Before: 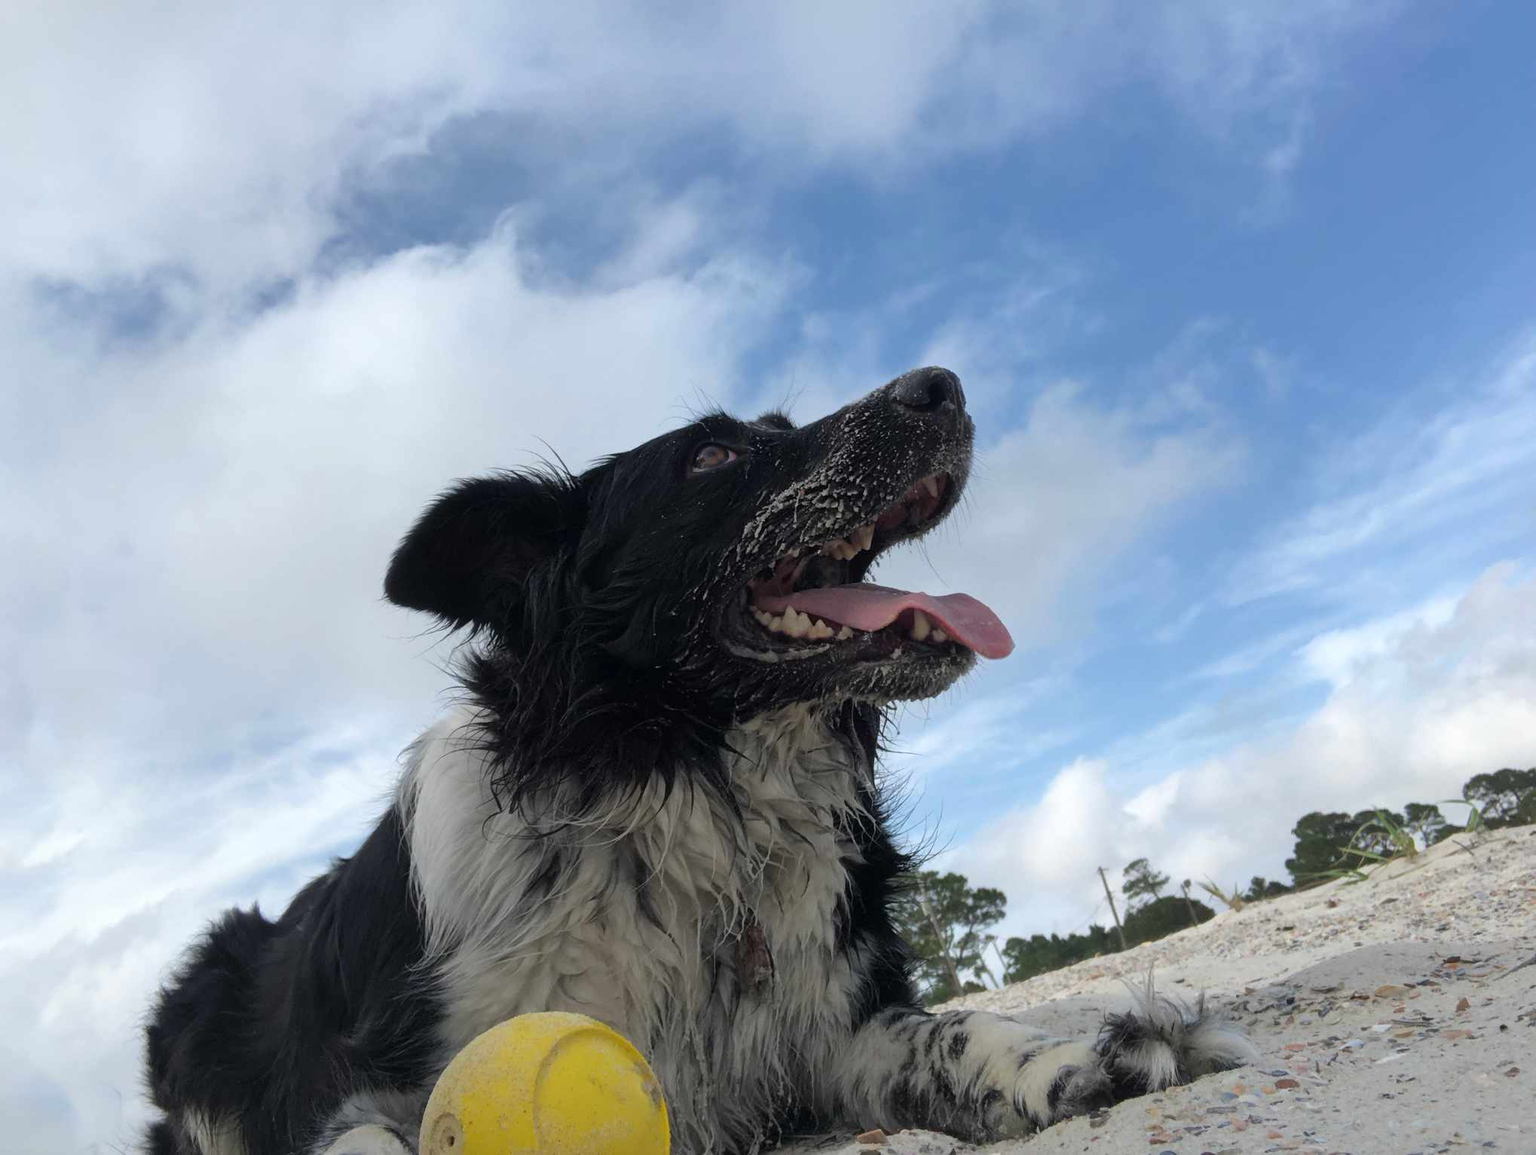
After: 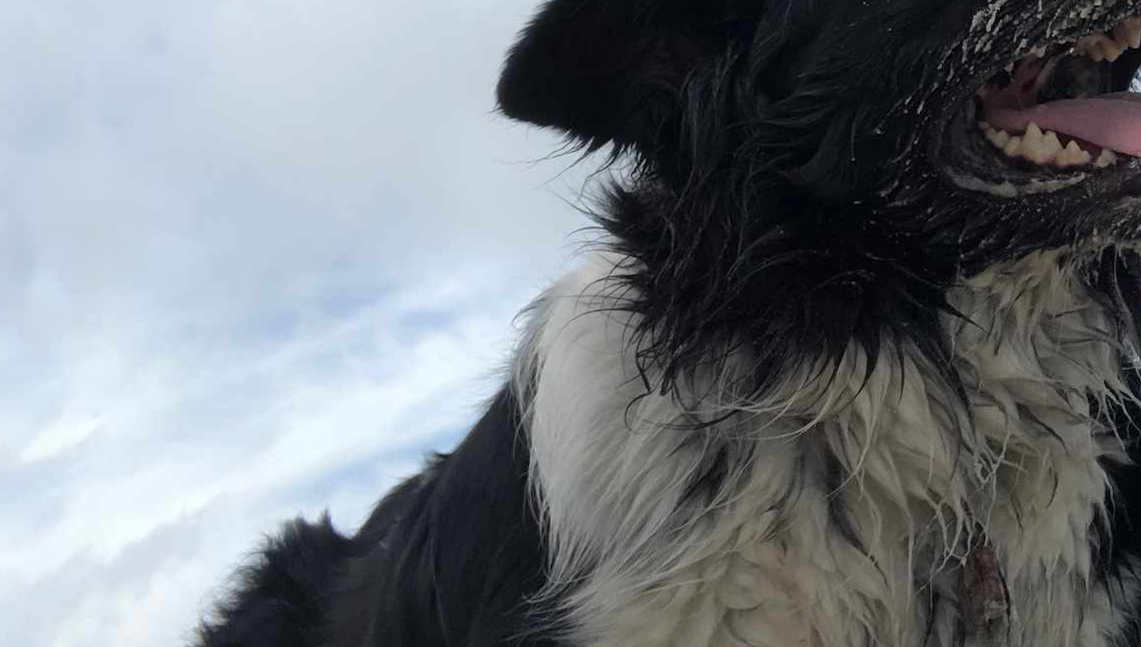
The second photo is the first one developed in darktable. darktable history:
rotate and perspective: rotation 0.192°, lens shift (horizontal) -0.015, crop left 0.005, crop right 0.996, crop top 0.006, crop bottom 0.99
crop: top 44.483%, right 43.593%, bottom 12.892%
